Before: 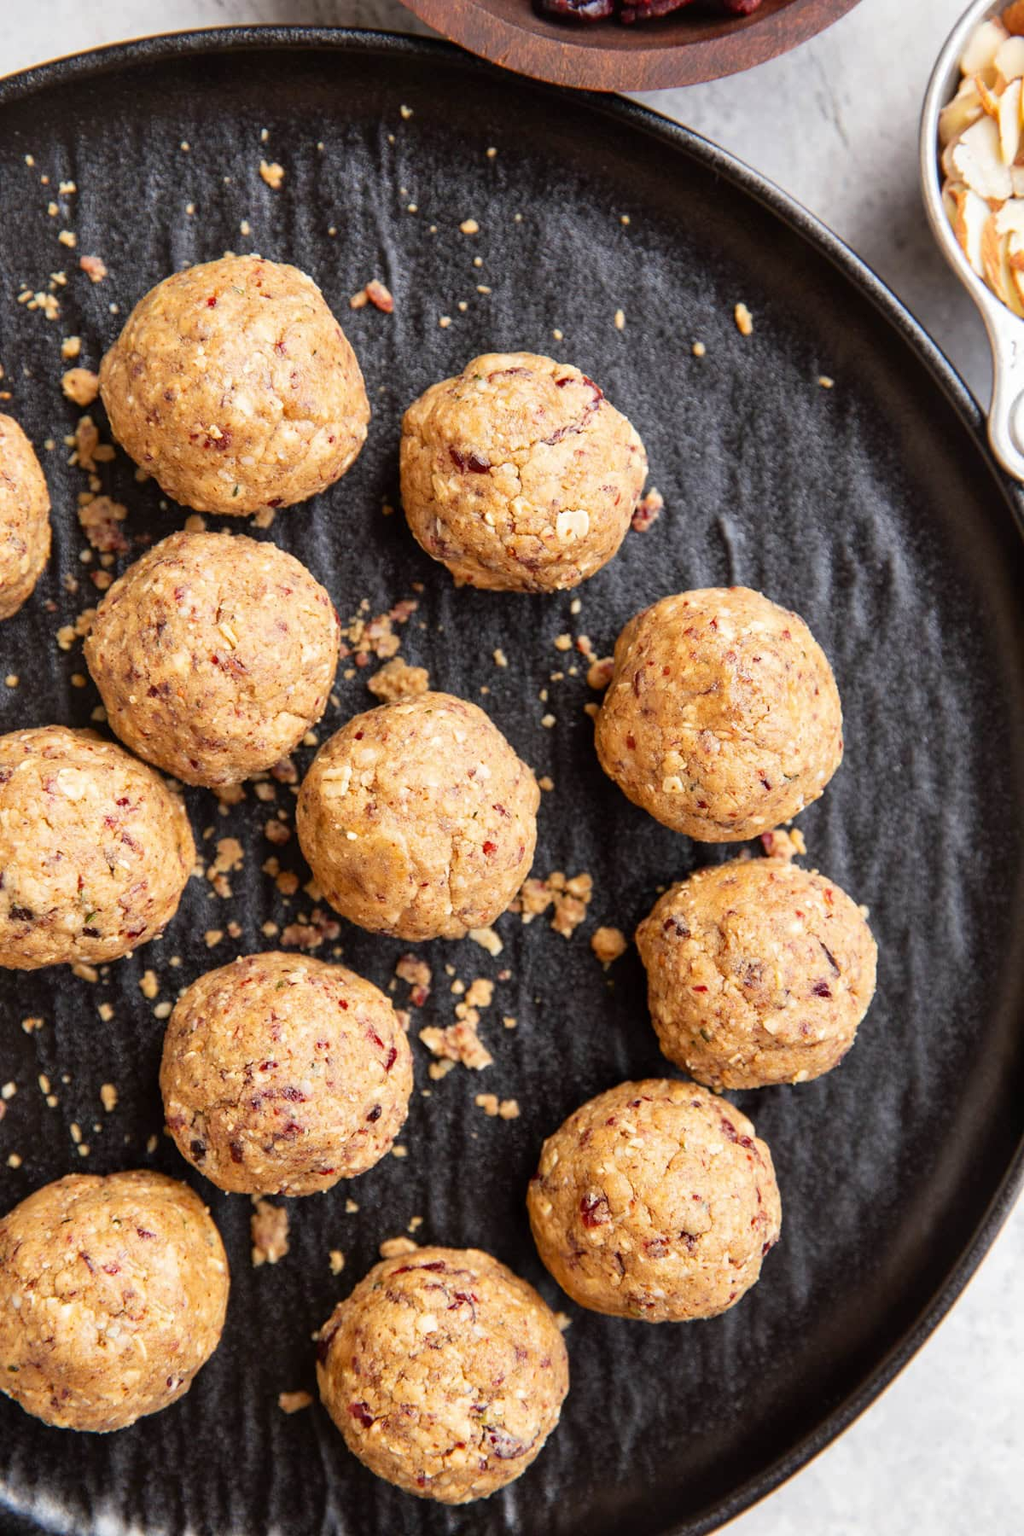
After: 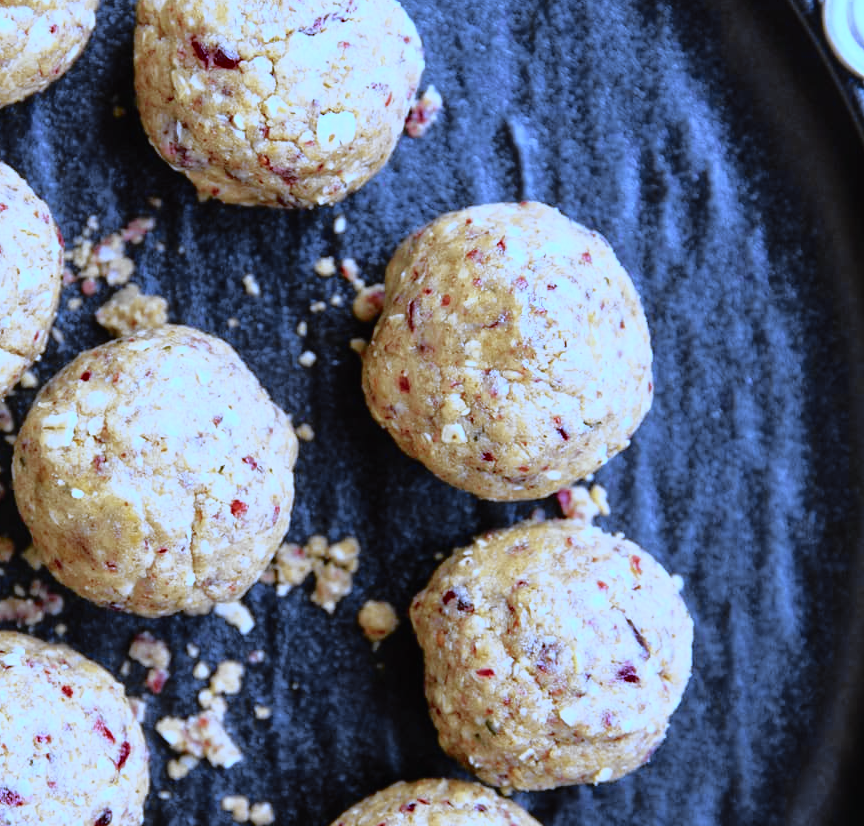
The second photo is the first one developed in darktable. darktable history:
crop and rotate: left 27.938%, top 27.046%, bottom 27.046%
white balance: red 0.766, blue 1.537
tone curve: curves: ch0 [(0, 0.009) (0.105, 0.08) (0.195, 0.18) (0.283, 0.316) (0.384, 0.434) (0.485, 0.531) (0.638, 0.69) (0.81, 0.872) (1, 0.977)]; ch1 [(0, 0) (0.161, 0.092) (0.35, 0.33) (0.379, 0.401) (0.456, 0.469) (0.502, 0.5) (0.525, 0.514) (0.586, 0.617) (0.635, 0.655) (1, 1)]; ch2 [(0, 0) (0.371, 0.362) (0.437, 0.437) (0.48, 0.49) (0.53, 0.515) (0.56, 0.571) (0.622, 0.606) (1, 1)], color space Lab, independent channels, preserve colors none
